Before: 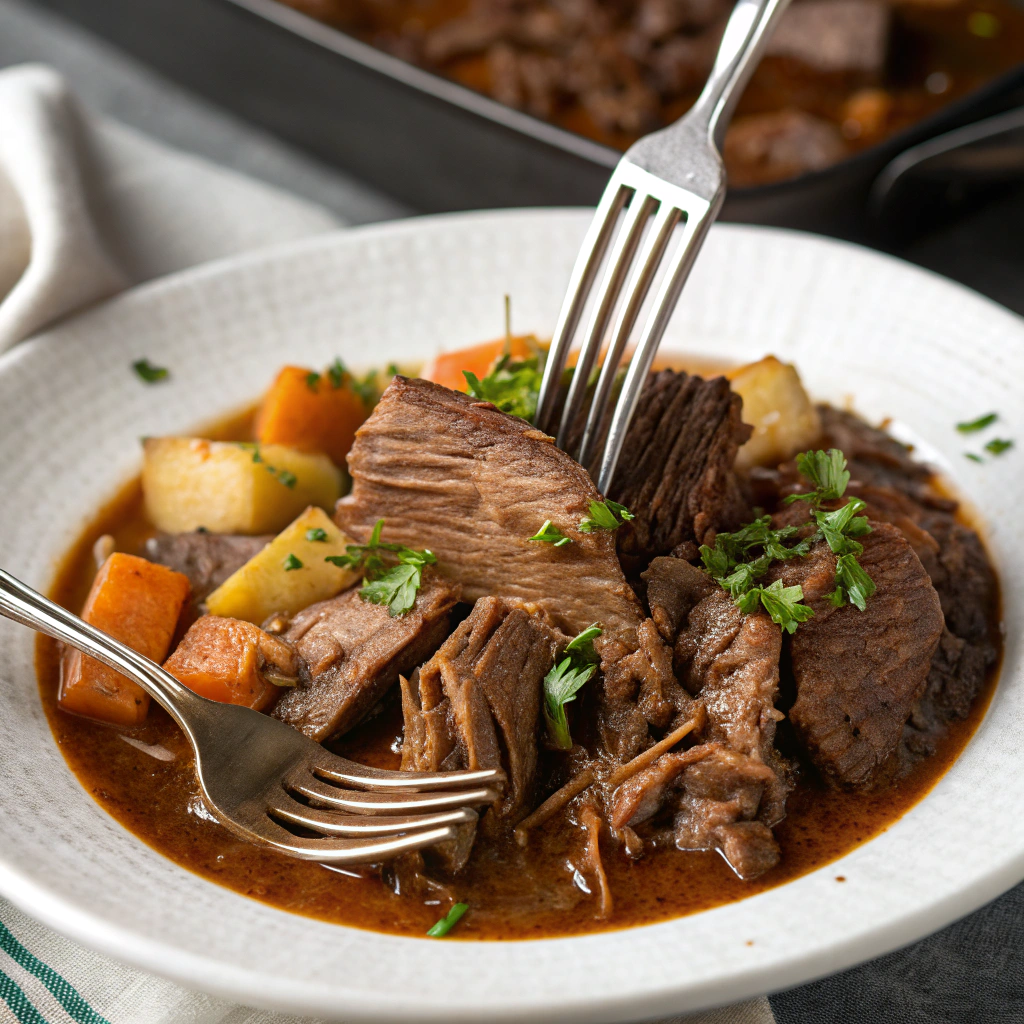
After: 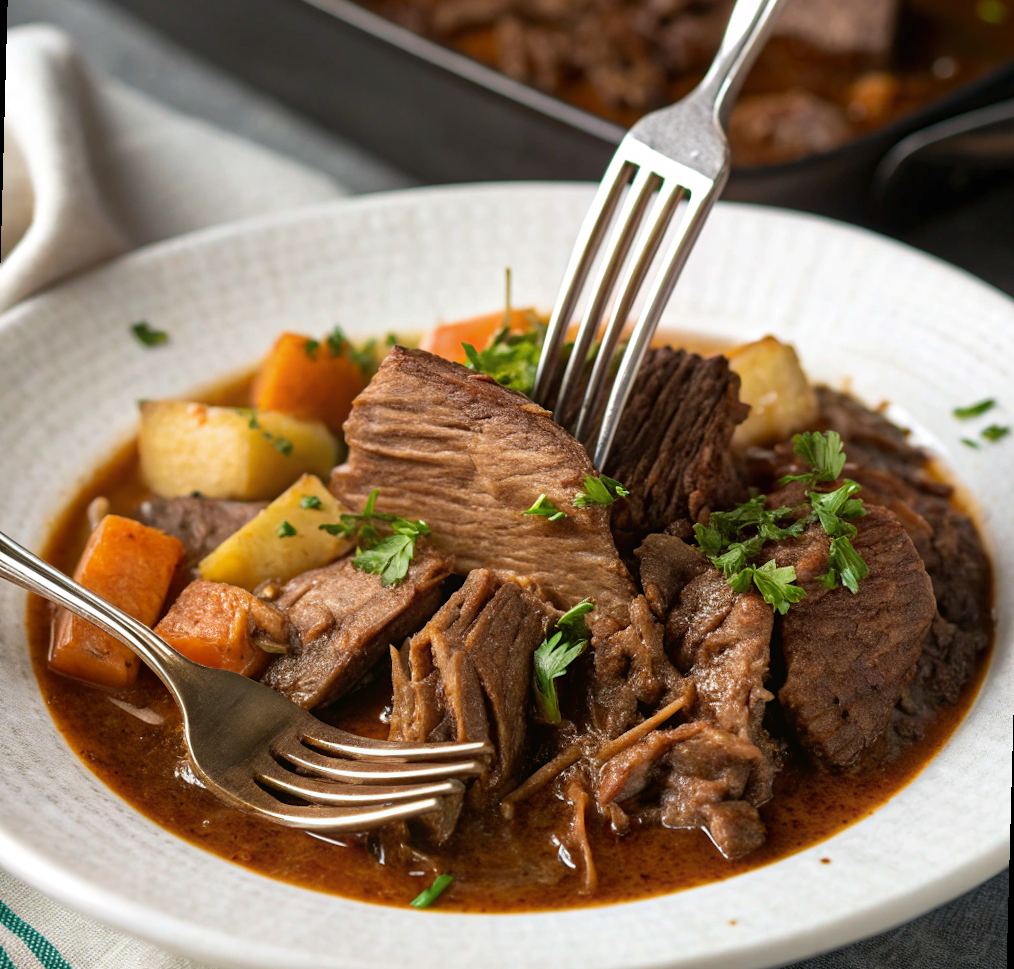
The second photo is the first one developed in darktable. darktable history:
rotate and perspective: rotation 1.57°, crop left 0.018, crop right 0.982, crop top 0.039, crop bottom 0.961
velvia: on, module defaults
